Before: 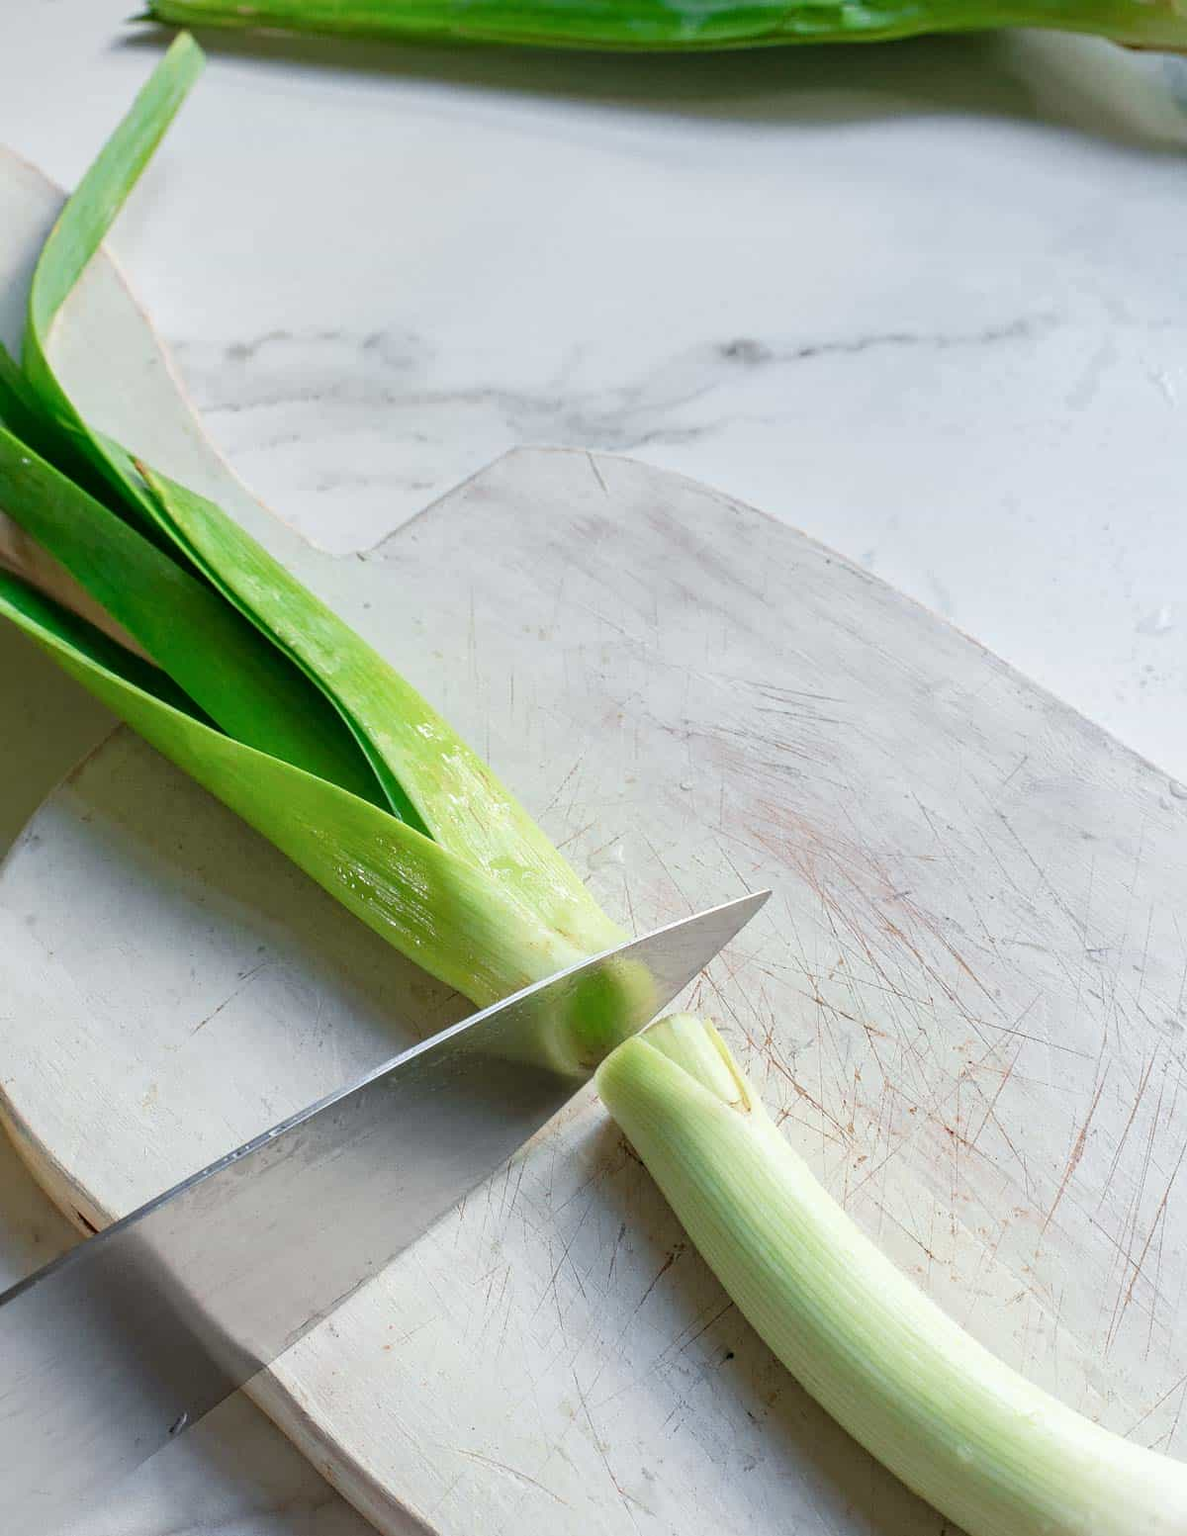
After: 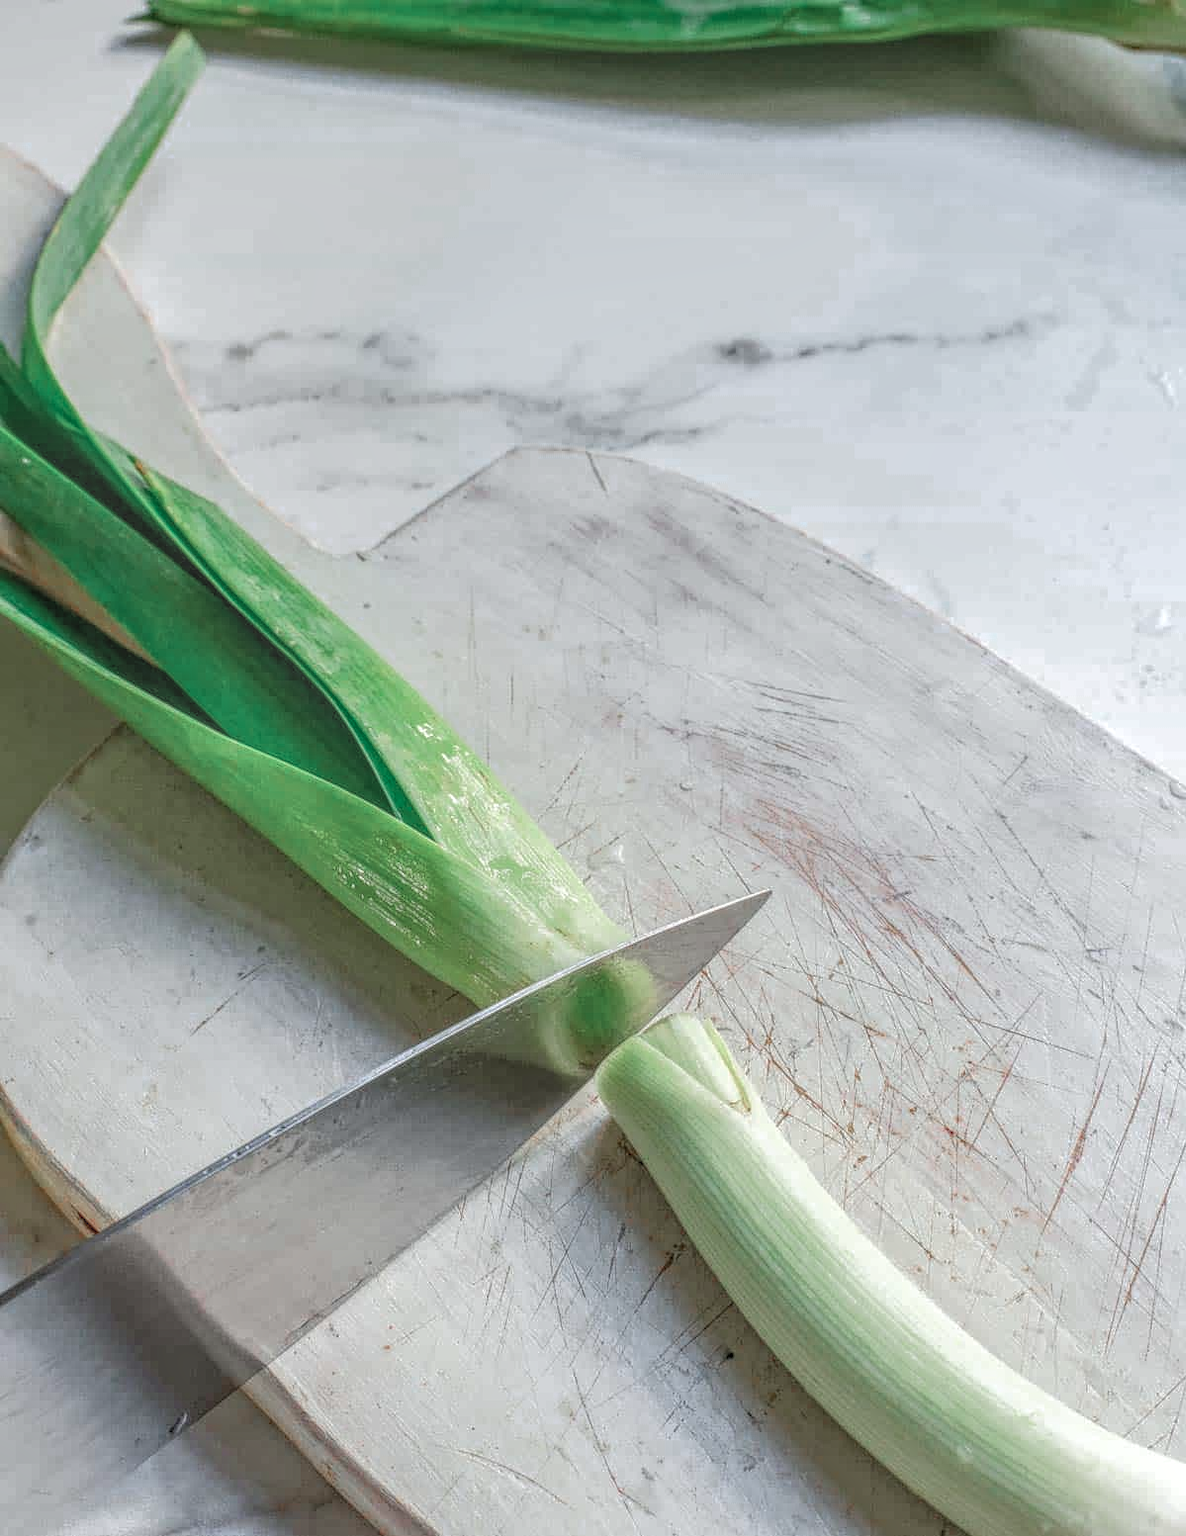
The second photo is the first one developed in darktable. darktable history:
local contrast: highlights 20%, shadows 30%, detail 200%, midtone range 0.2
color zones: curves: ch0 [(0, 0.466) (0.128, 0.466) (0.25, 0.5) (0.375, 0.456) (0.5, 0.5) (0.625, 0.5) (0.737, 0.652) (0.875, 0.5)]; ch1 [(0, 0.603) (0.125, 0.618) (0.261, 0.348) (0.372, 0.353) (0.497, 0.363) (0.611, 0.45) (0.731, 0.427) (0.875, 0.518) (0.998, 0.652)]; ch2 [(0, 0.559) (0.125, 0.451) (0.253, 0.564) (0.37, 0.578) (0.5, 0.466) (0.625, 0.471) (0.731, 0.471) (0.88, 0.485)]
